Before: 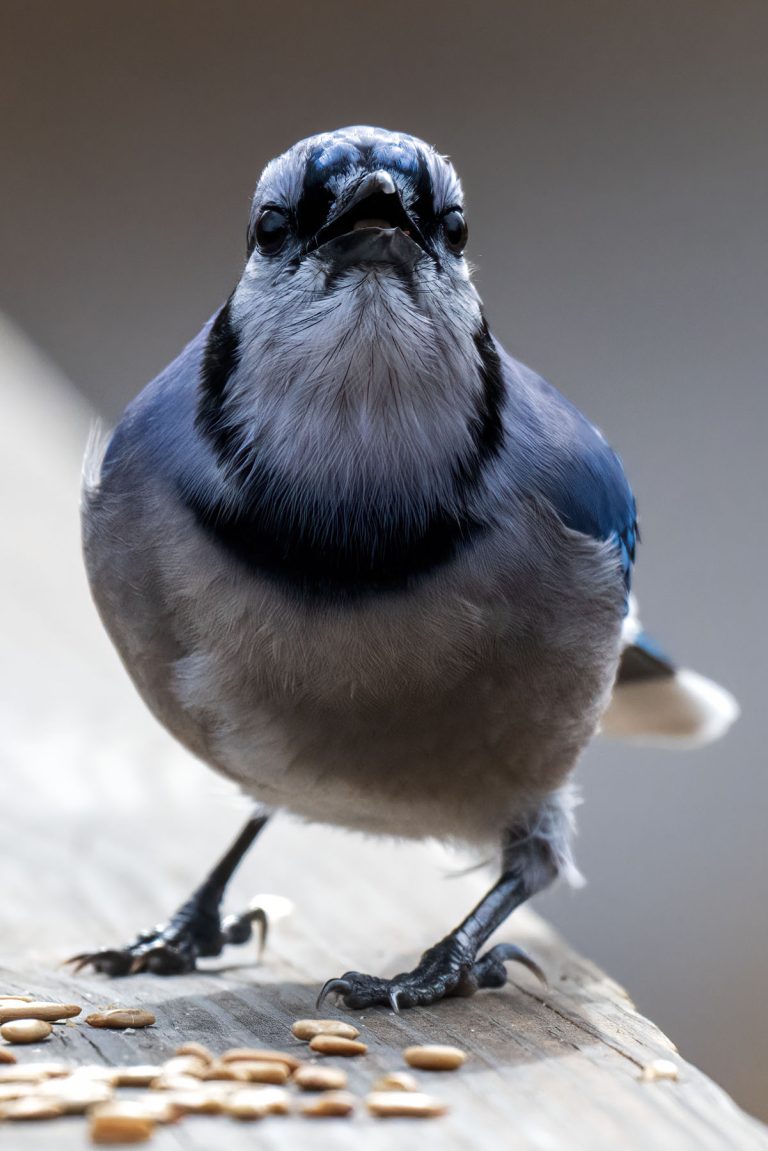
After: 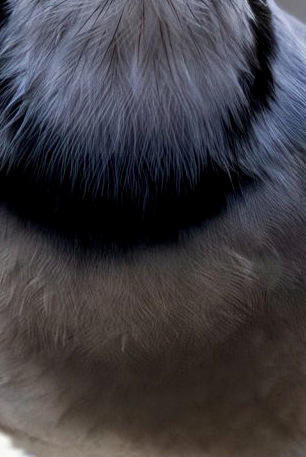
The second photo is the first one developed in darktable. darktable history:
color calibration: gray › normalize channels true, x 0.341, y 0.355, temperature 5134.65 K, gamut compression 0.013
crop: left 29.916%, top 30.149%, right 30.16%, bottom 30.066%
local contrast: highlights 102%, shadows 101%, detail 119%, midtone range 0.2
